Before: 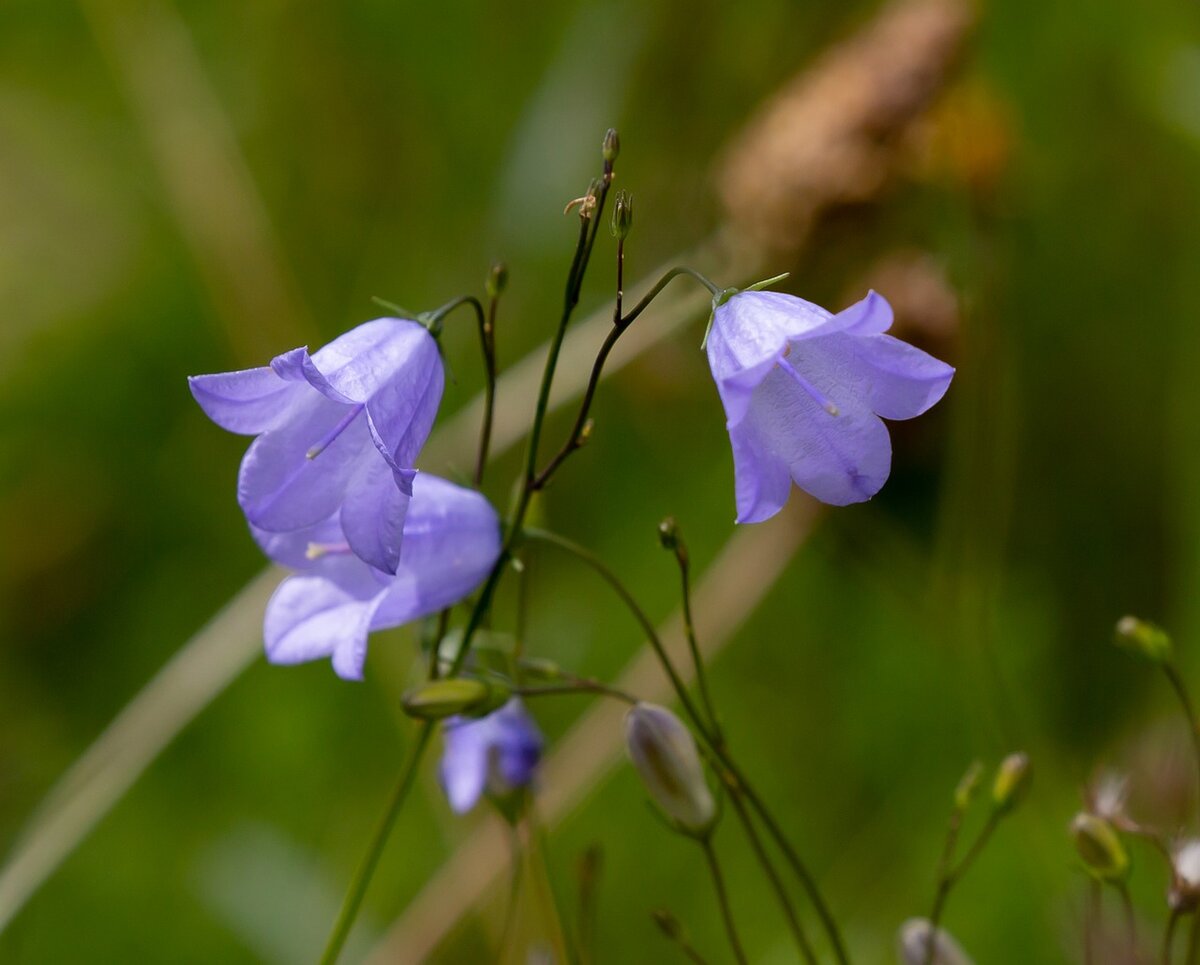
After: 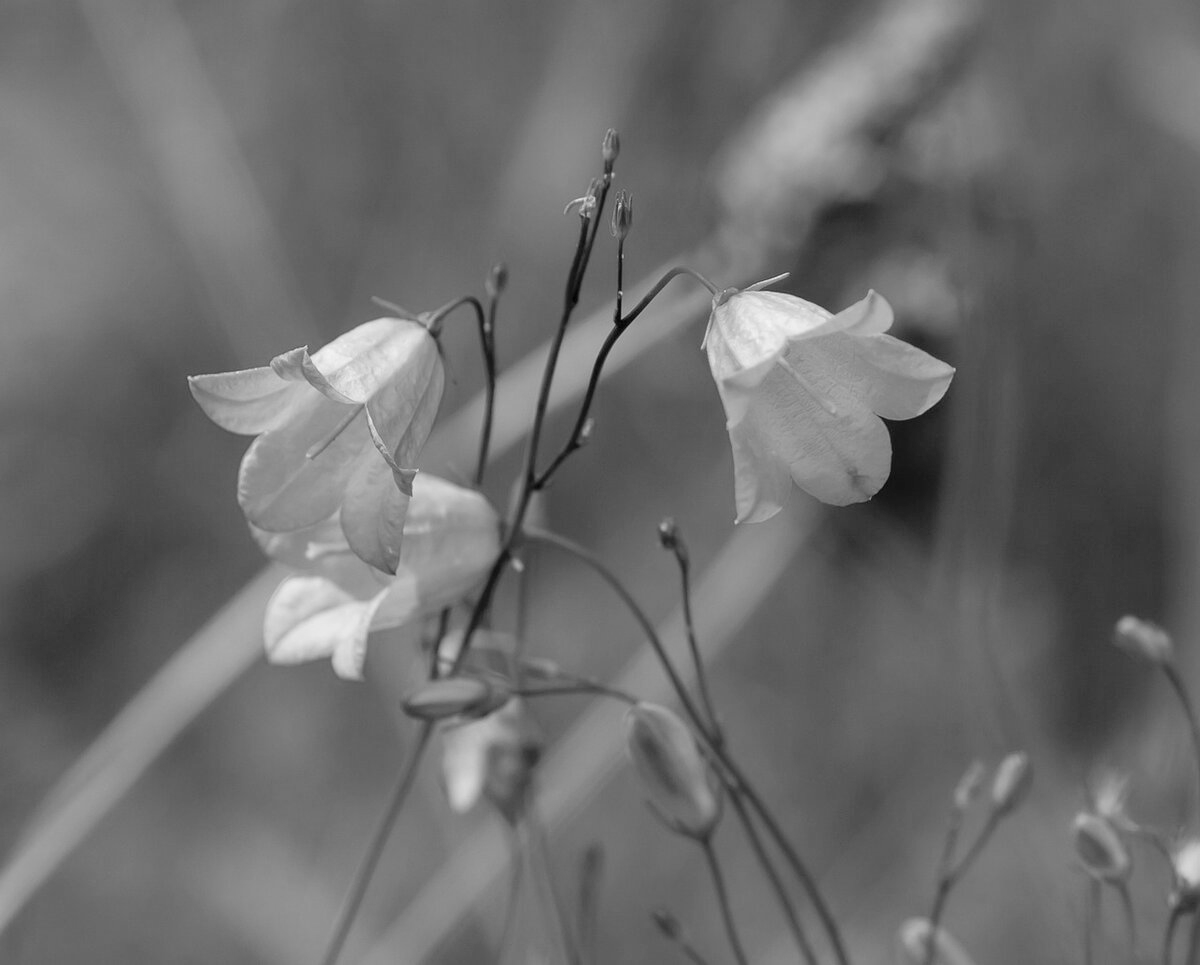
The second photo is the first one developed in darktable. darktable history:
monochrome: on, module defaults
contrast brightness saturation: brightness 0.18, saturation -0.5
shadows and highlights: shadows 30.63, highlights -63.22, shadows color adjustment 98%, highlights color adjustment 58.61%, soften with gaussian
